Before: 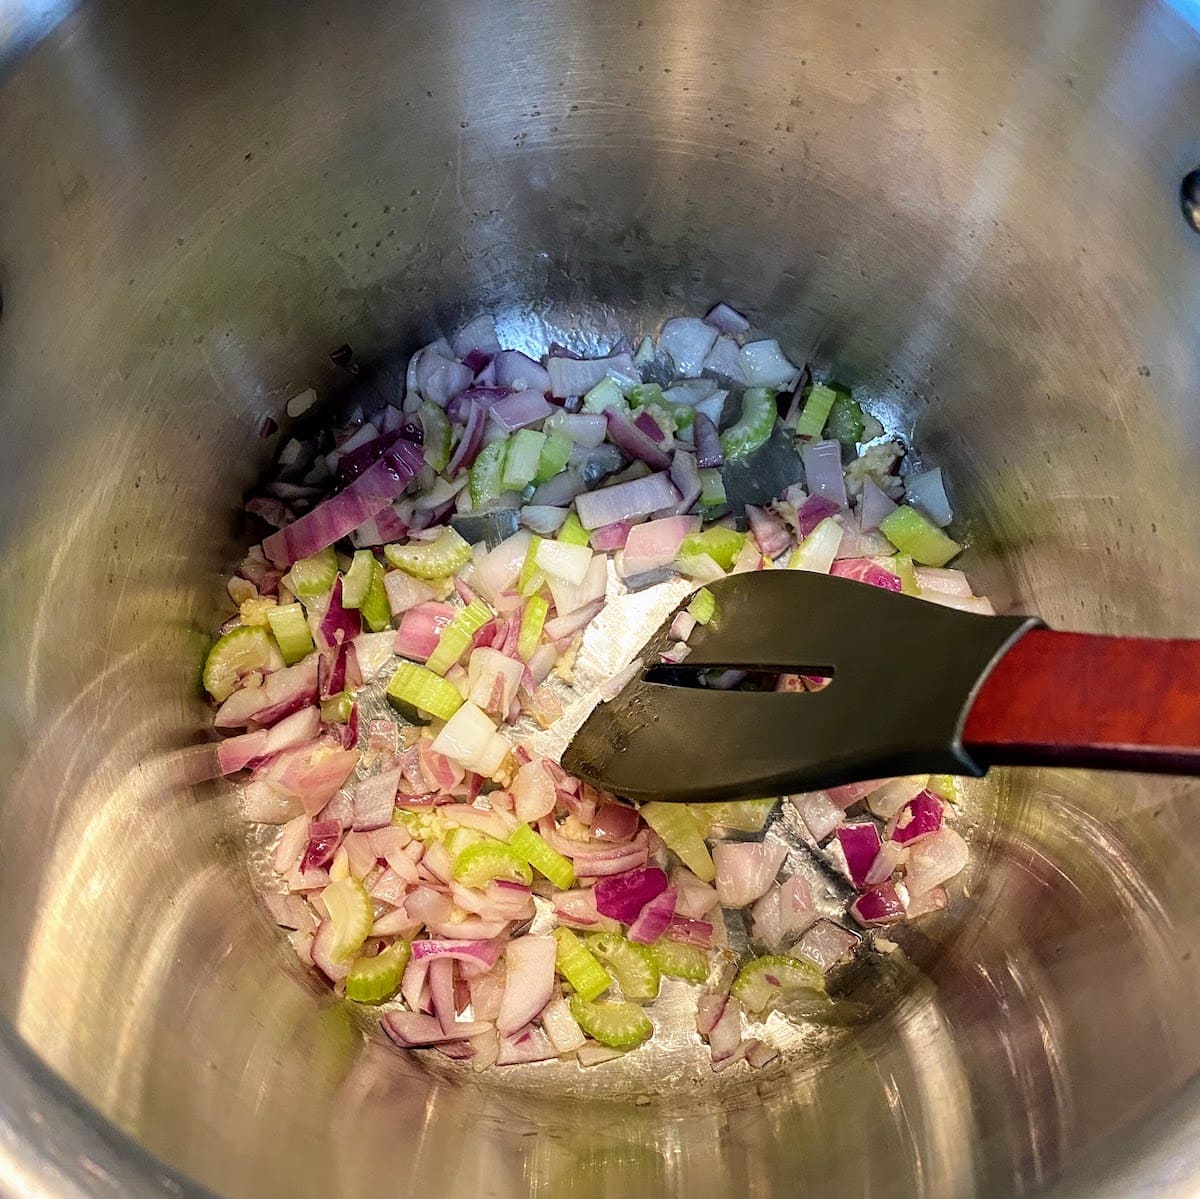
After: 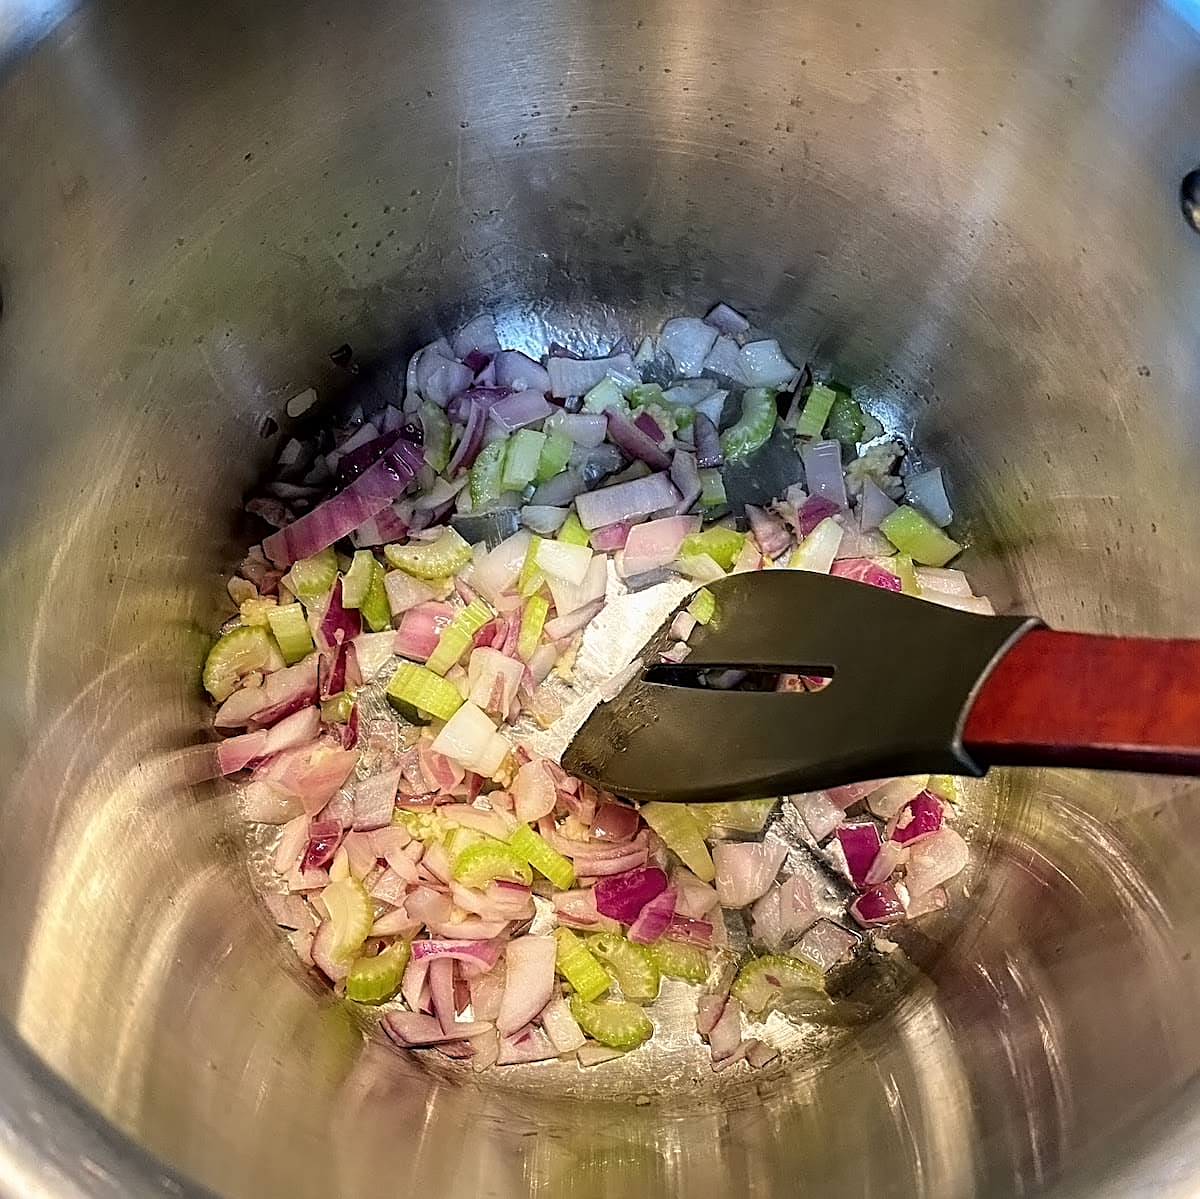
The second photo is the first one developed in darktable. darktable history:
levels: mode automatic
sharpen: on, module defaults
contrast equalizer: y [[0.5 ×6], [0.5 ×6], [0.5 ×6], [0 ×6], [0, 0.039, 0.251, 0.29, 0.293, 0.292]]
